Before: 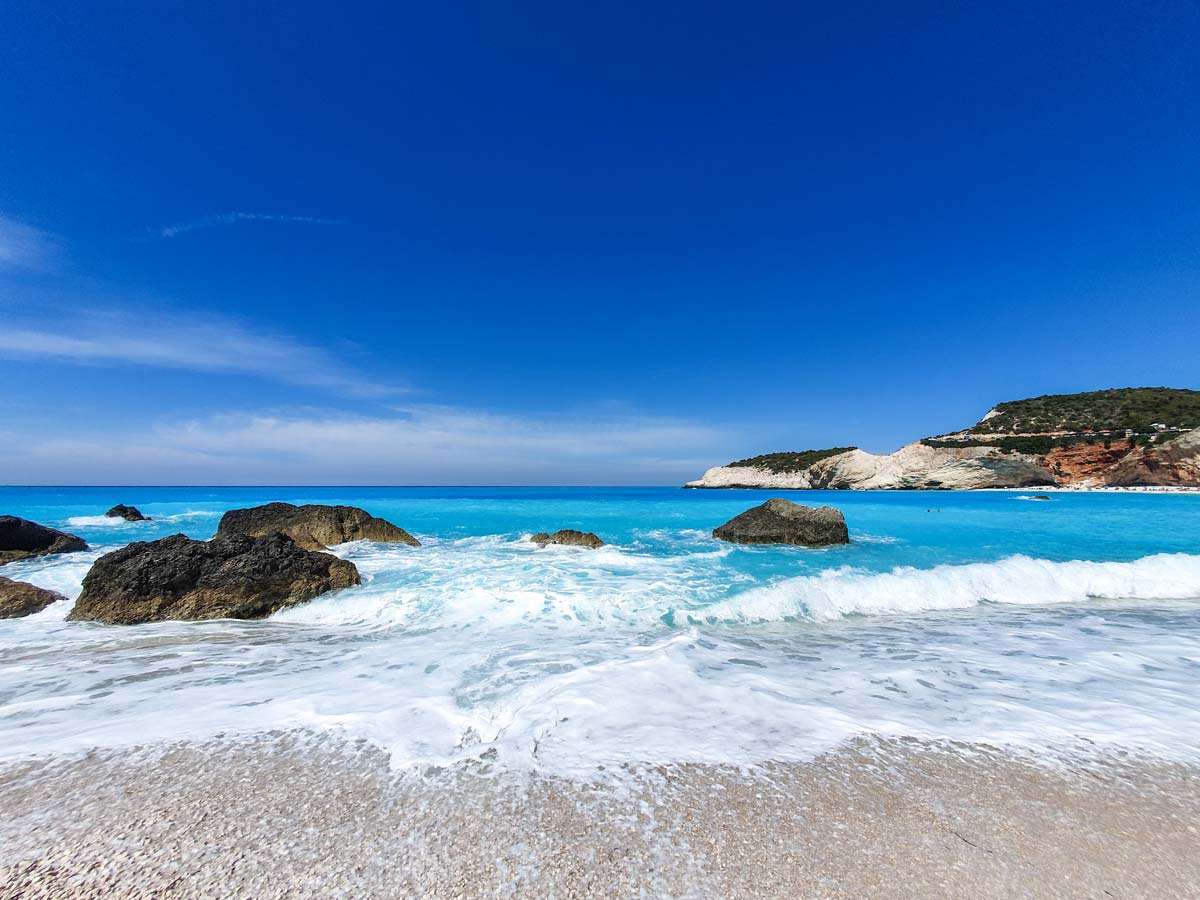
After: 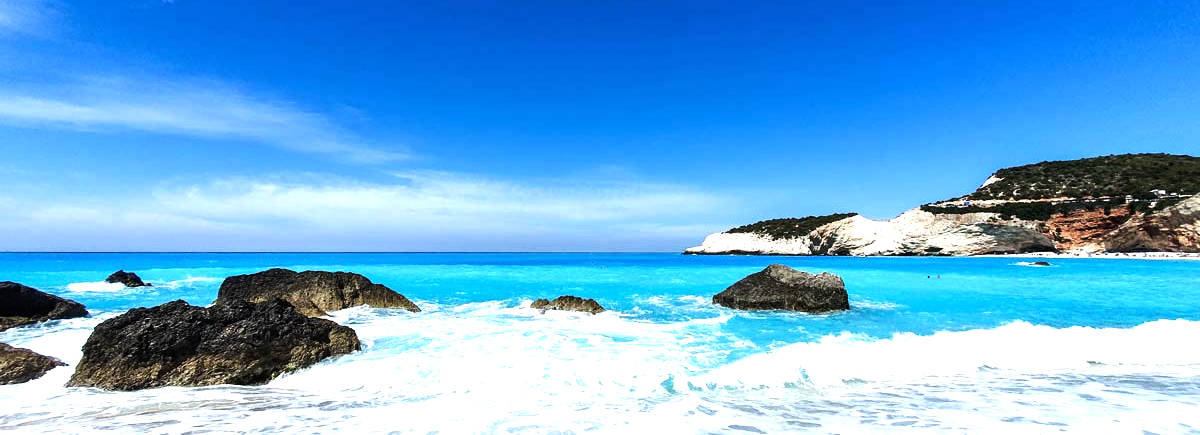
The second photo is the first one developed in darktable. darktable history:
crop and rotate: top 26.056%, bottom 25.543%
tone equalizer: -8 EV -1.08 EV, -7 EV -1.01 EV, -6 EV -0.867 EV, -5 EV -0.578 EV, -3 EV 0.578 EV, -2 EV 0.867 EV, -1 EV 1.01 EV, +0 EV 1.08 EV, edges refinement/feathering 500, mask exposure compensation -1.57 EV, preserve details no
